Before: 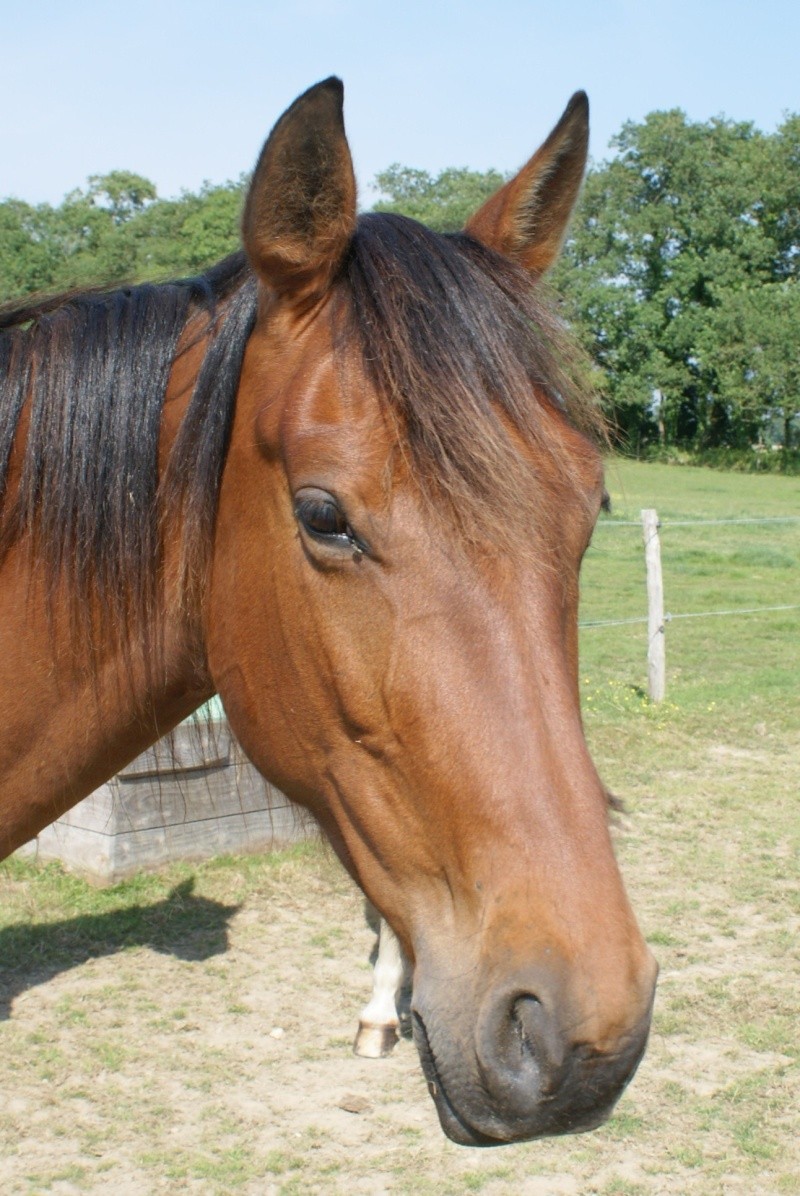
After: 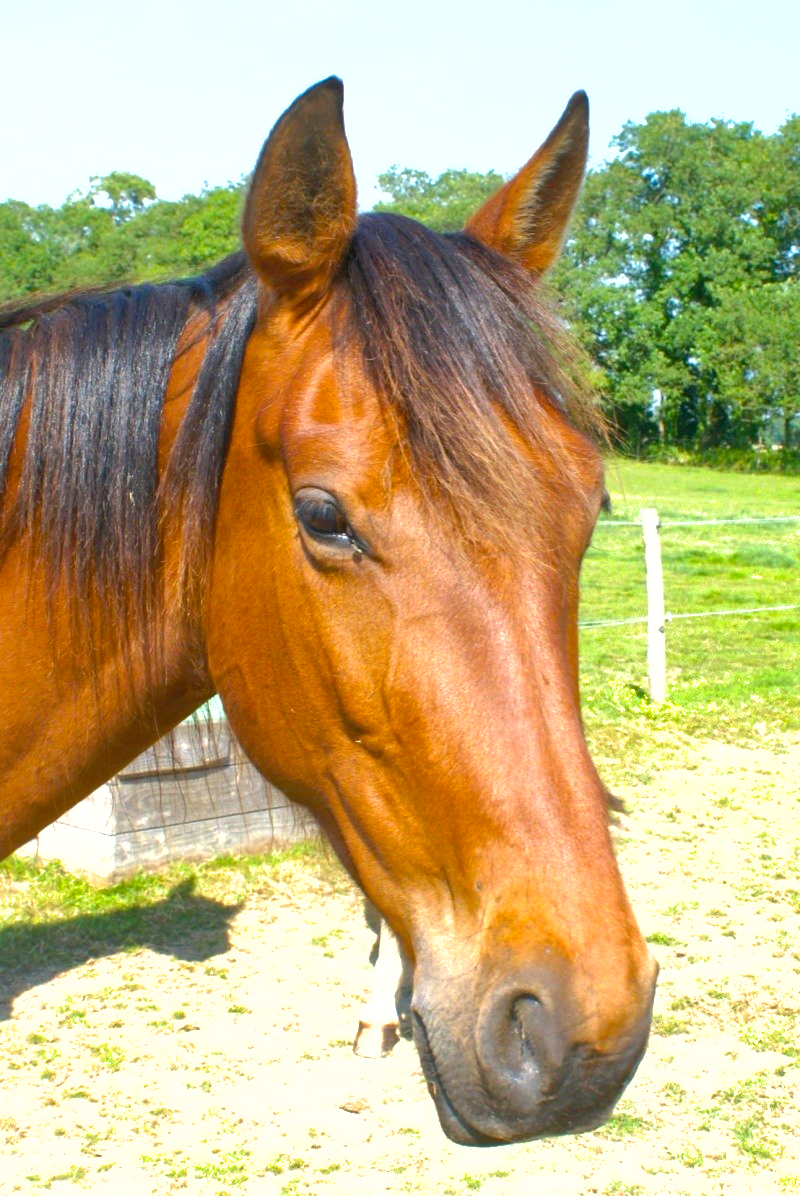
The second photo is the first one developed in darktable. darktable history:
shadows and highlights: on, module defaults
color balance rgb: linear chroma grading › global chroma 40.422%, perceptual saturation grading › global saturation -2.023%, perceptual saturation grading › highlights -6.993%, perceptual saturation grading › mid-tones 8.493%, perceptual saturation grading › shadows 3.24%, perceptual brilliance grading › global brilliance 25.421%
